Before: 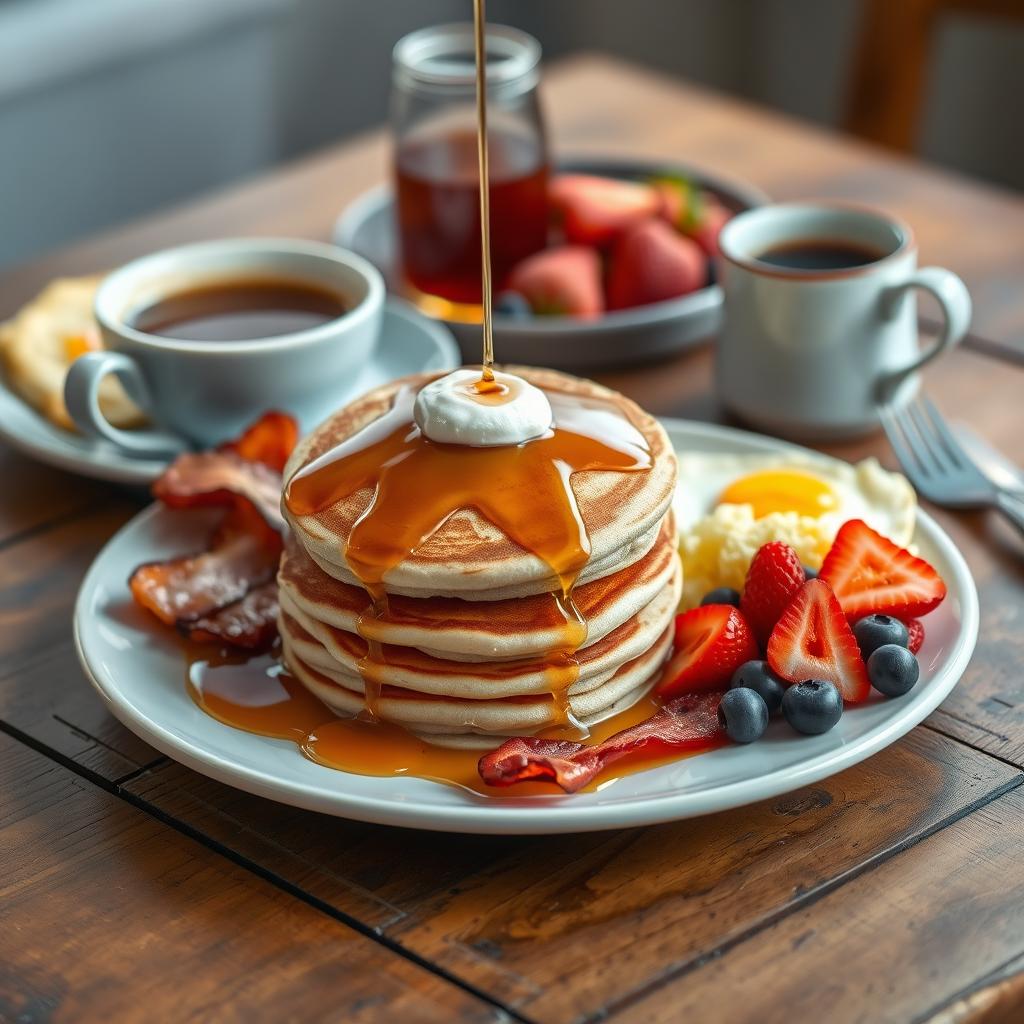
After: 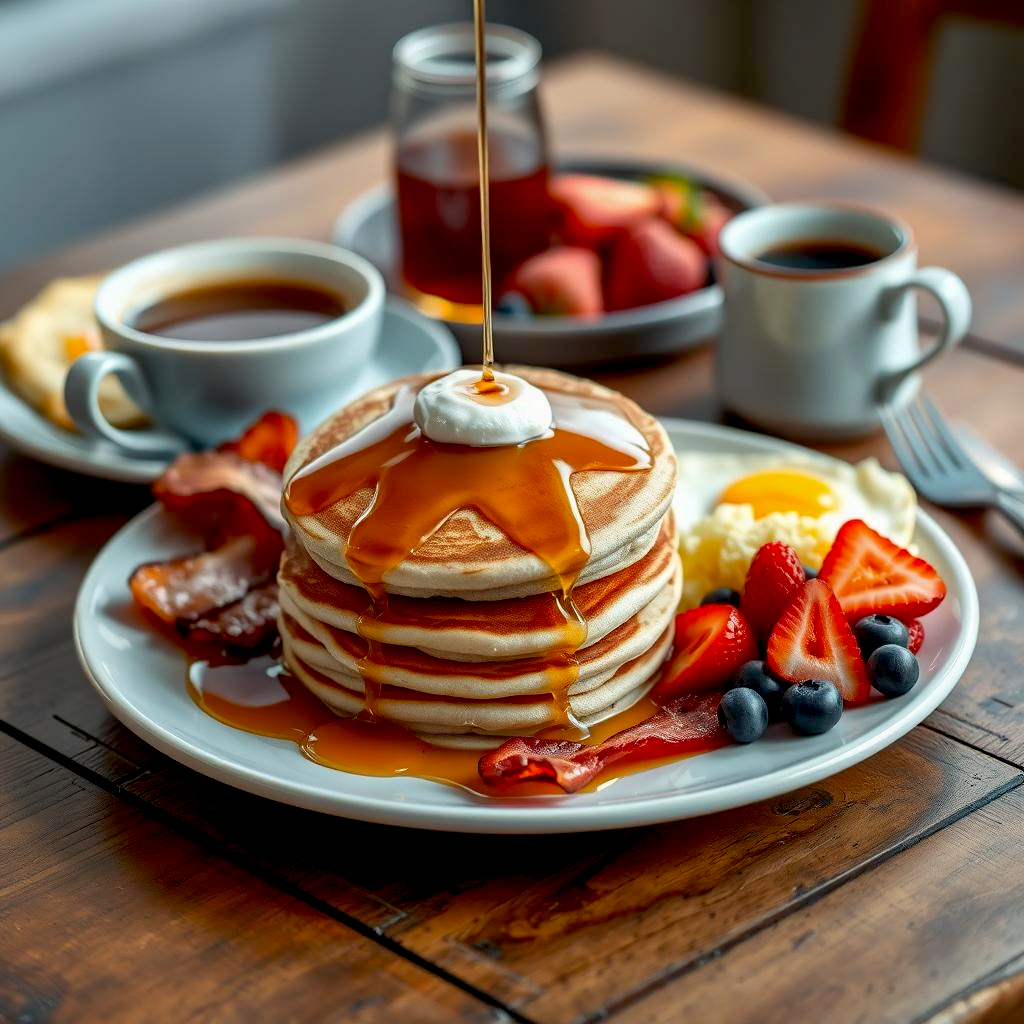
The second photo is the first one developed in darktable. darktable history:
exposure: black level correction 0.018, exposure -0.009 EV, compensate highlight preservation false
